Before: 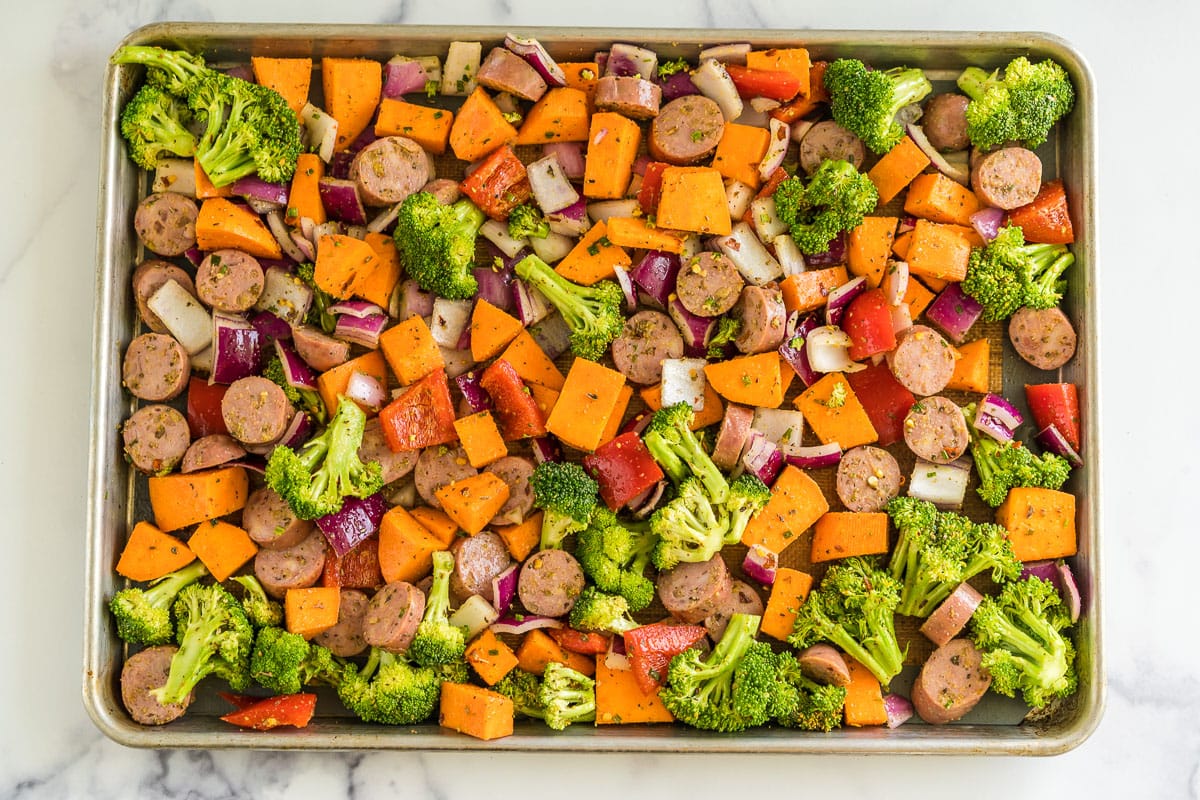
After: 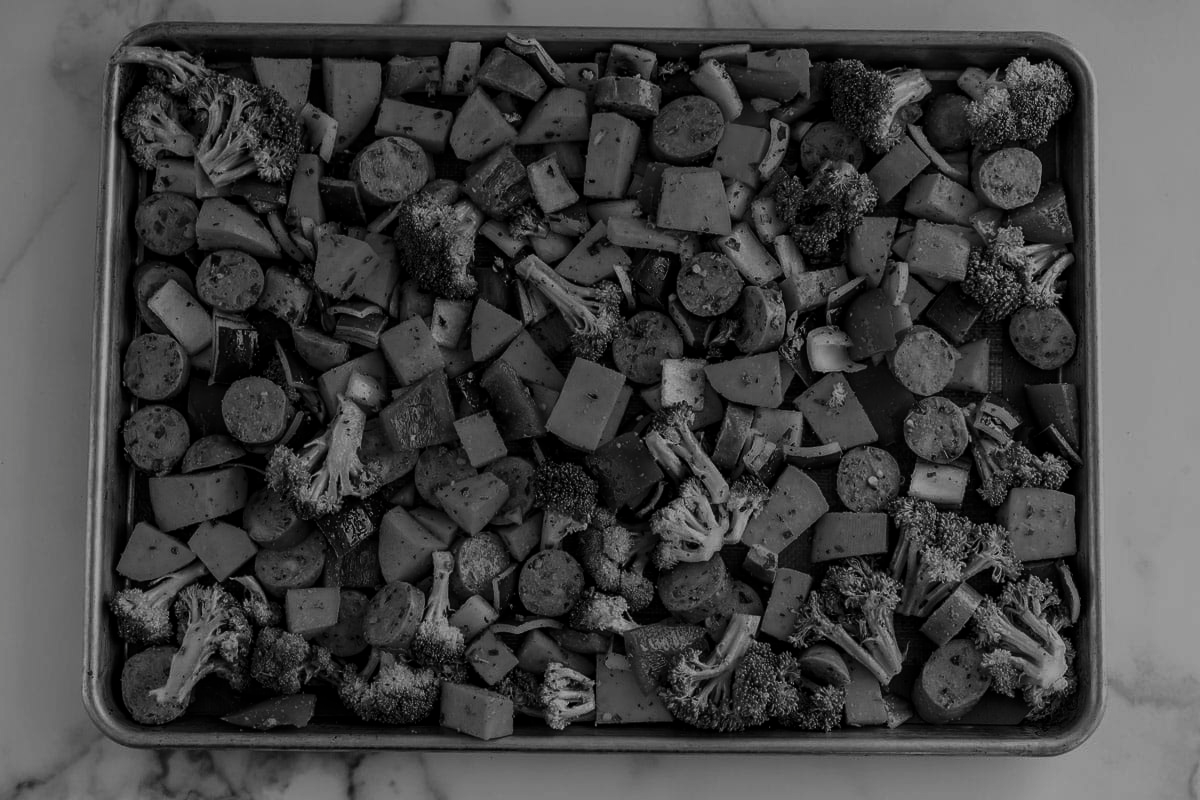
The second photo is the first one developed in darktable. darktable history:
exposure: black level correction 0.009, exposure -0.641 EV, compensate highlight preservation false
contrast brightness saturation: contrast -0.028, brightness -0.598, saturation -0.998
